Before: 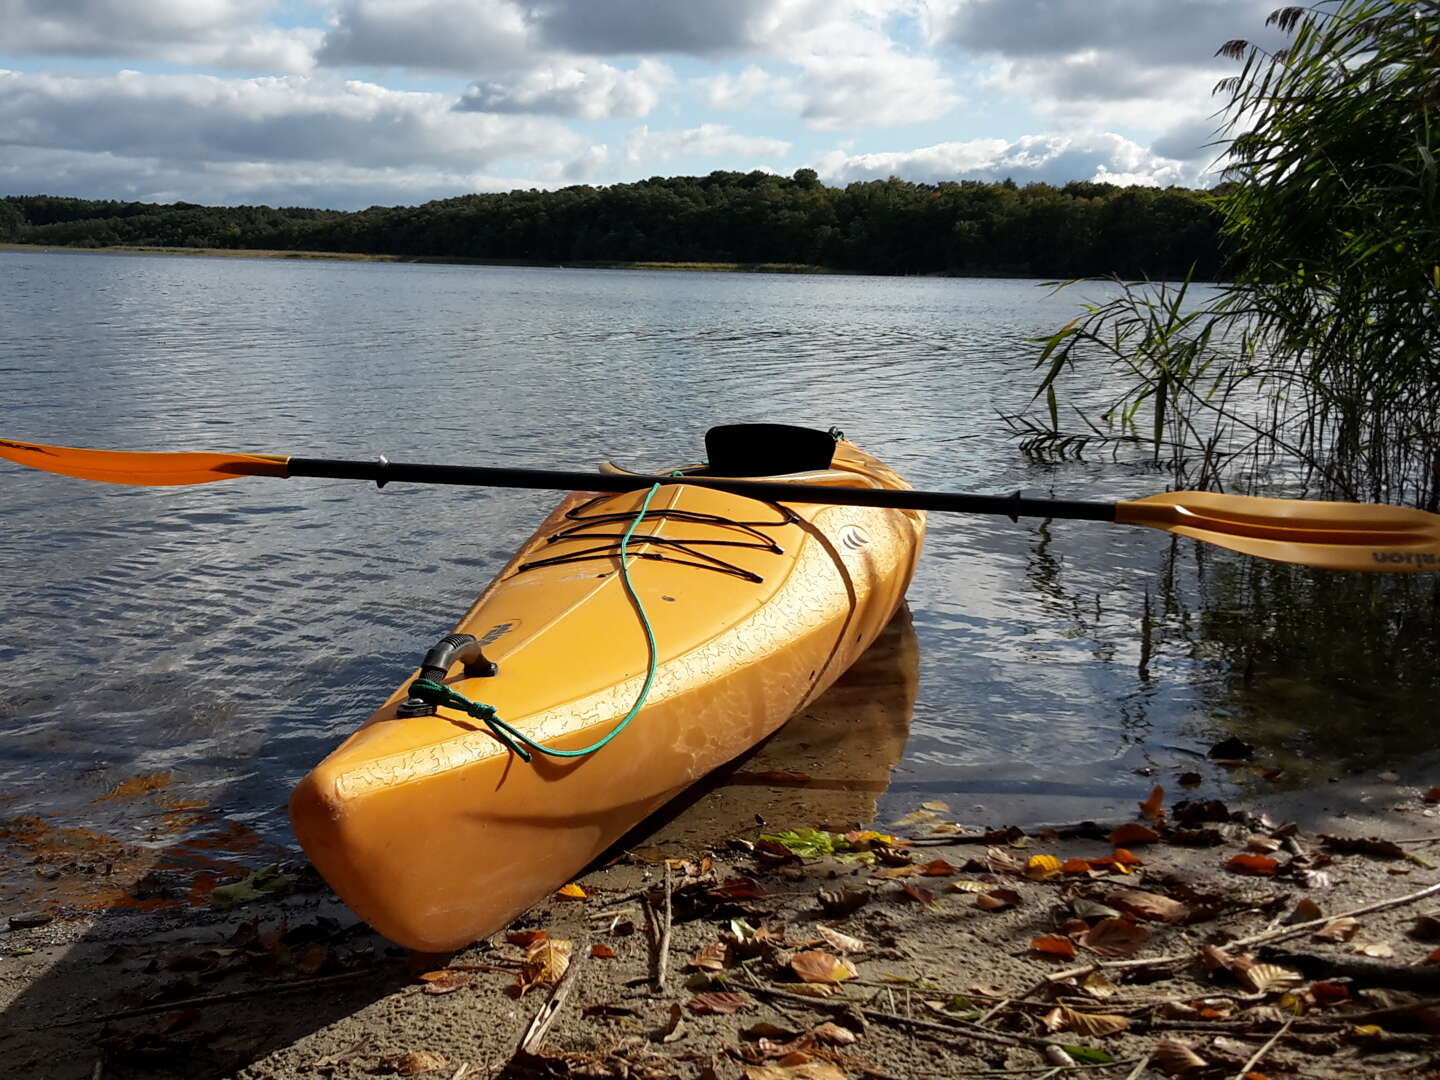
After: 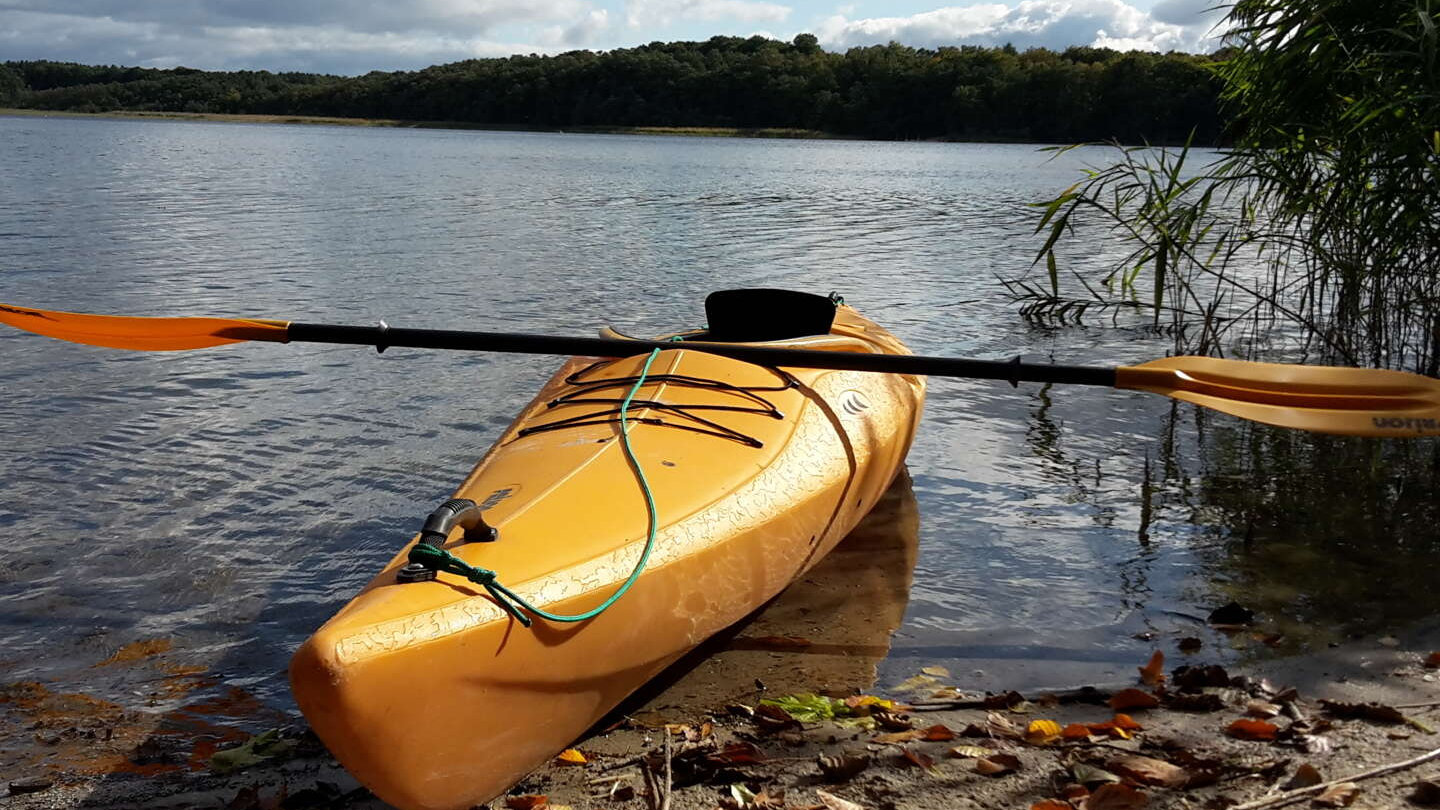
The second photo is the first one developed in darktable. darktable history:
exposure: compensate highlight preservation false
crop and rotate: top 12.5%, bottom 12.5%
